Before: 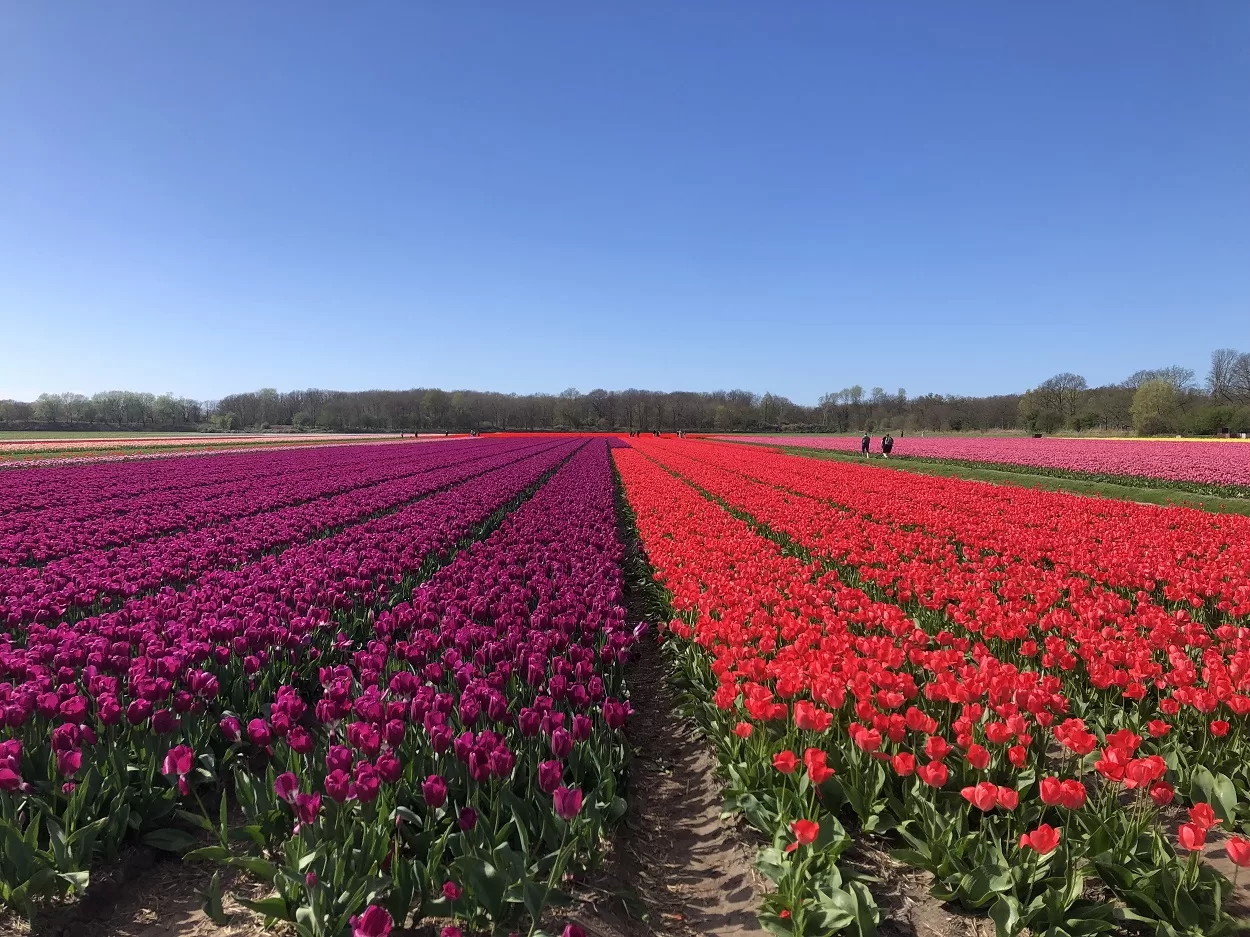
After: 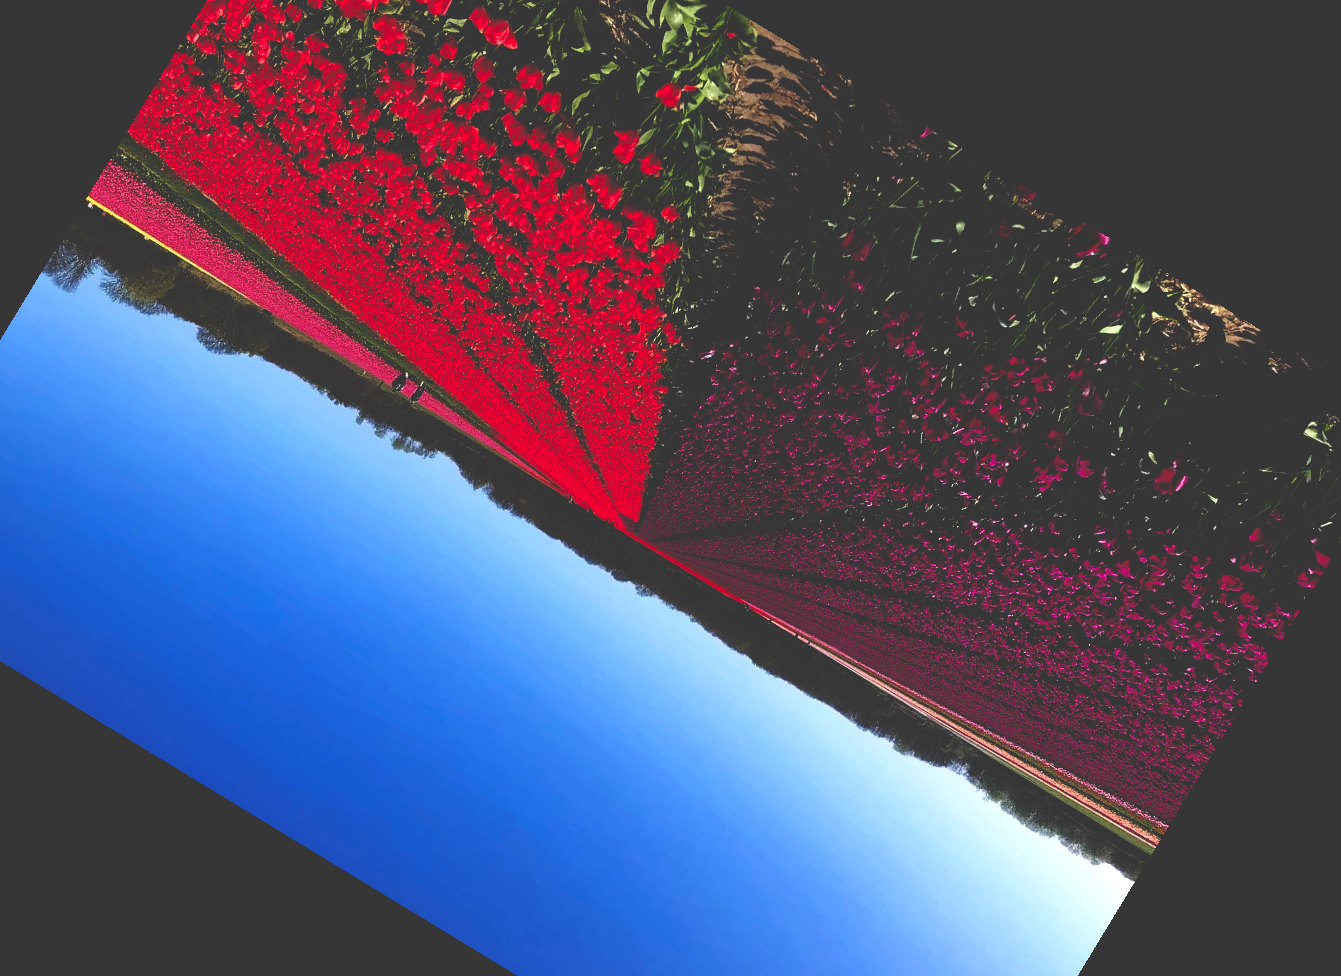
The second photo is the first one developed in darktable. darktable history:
base curve: curves: ch0 [(0, 0.036) (0.083, 0.04) (0.804, 1)], preserve colors none
crop and rotate: angle 148.68°, left 9.111%, top 15.603%, right 4.588%, bottom 17.041%
